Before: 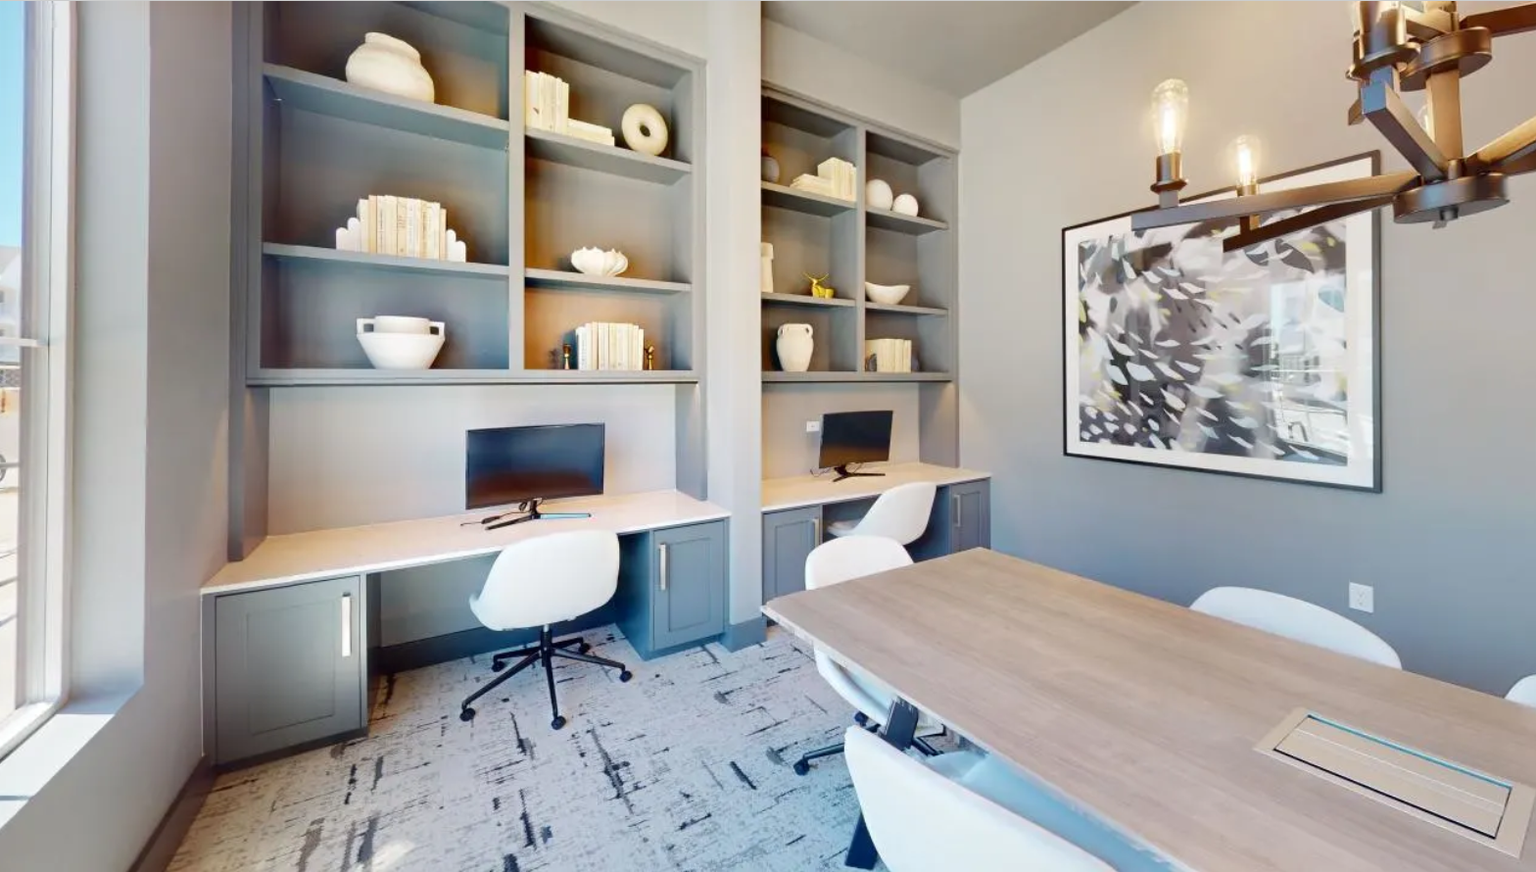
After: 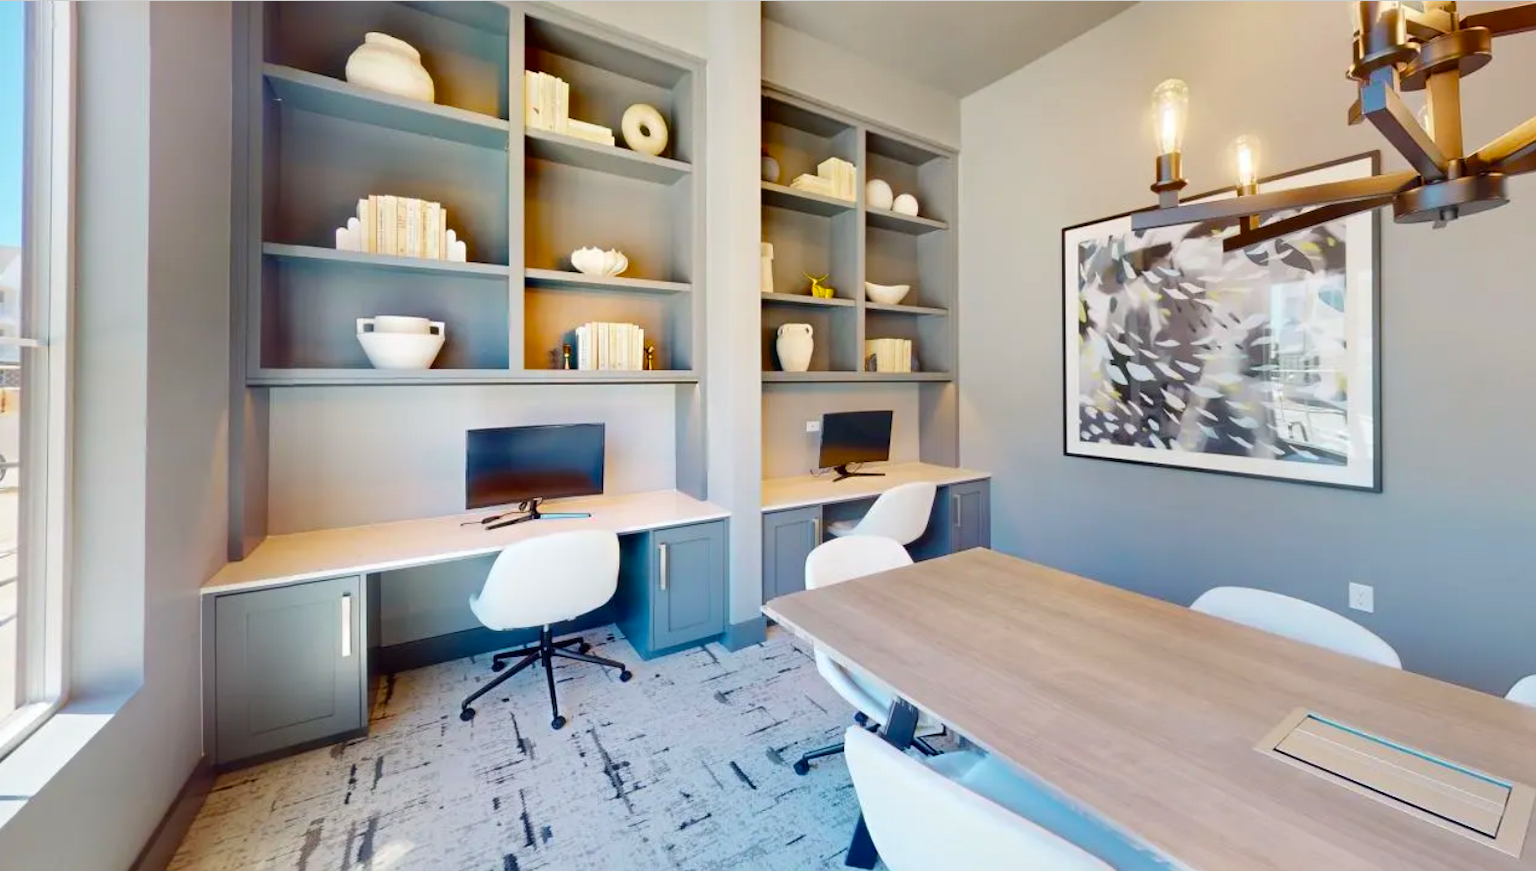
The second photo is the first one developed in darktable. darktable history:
color balance rgb: perceptual saturation grading › global saturation 31.108%, global vibrance 9.22%
